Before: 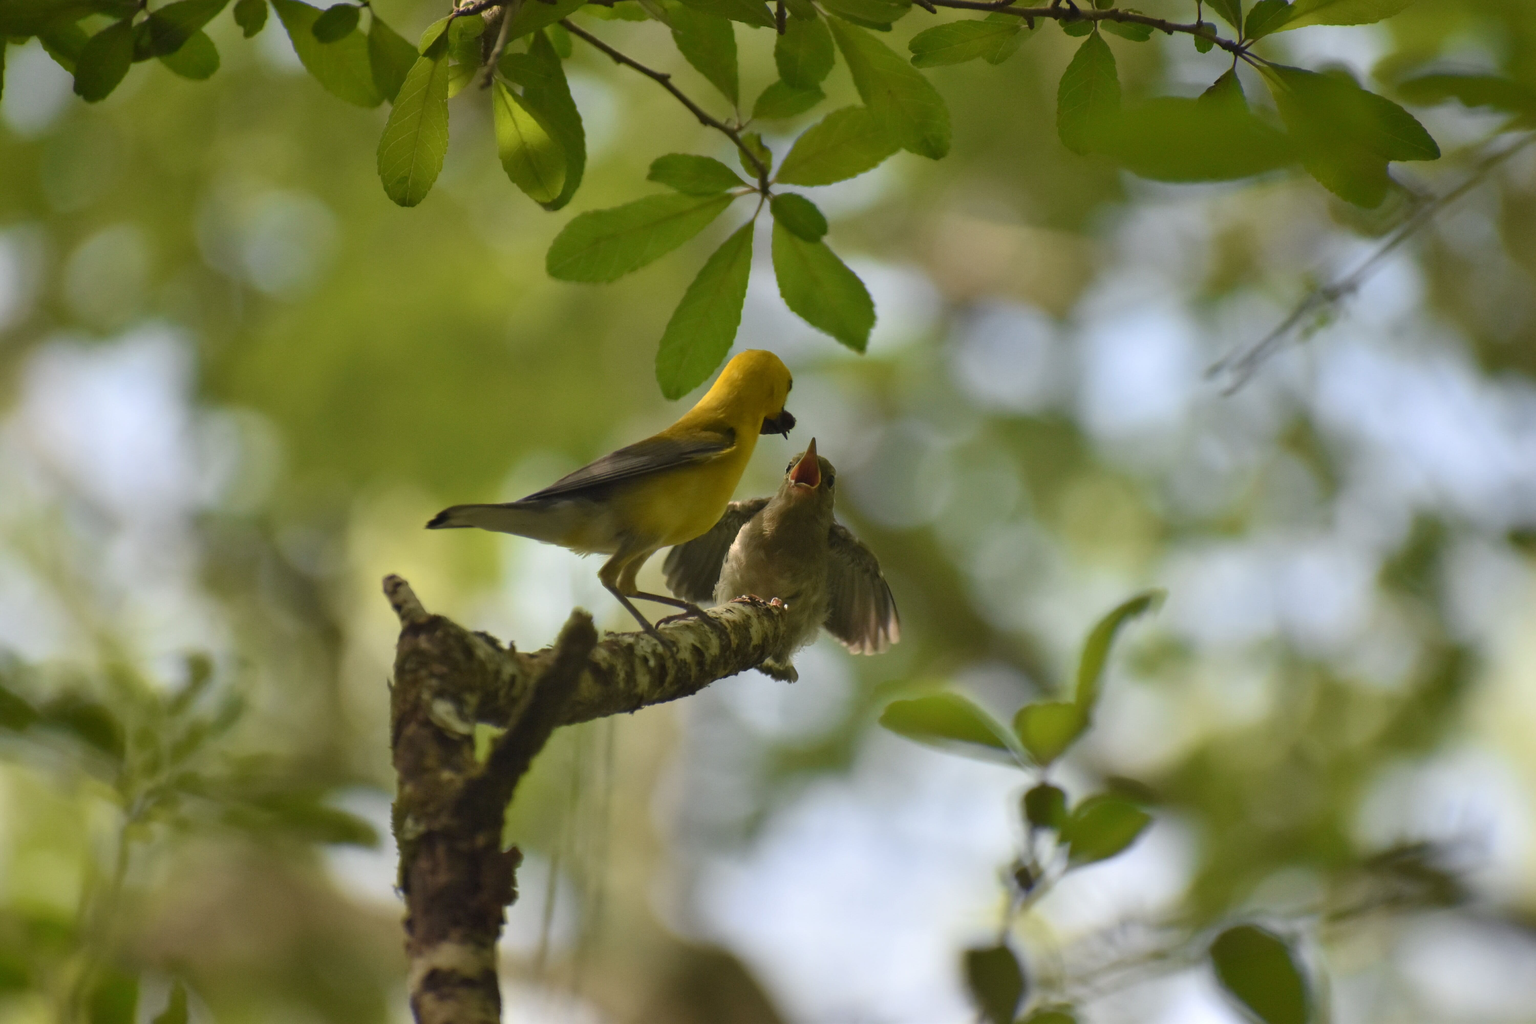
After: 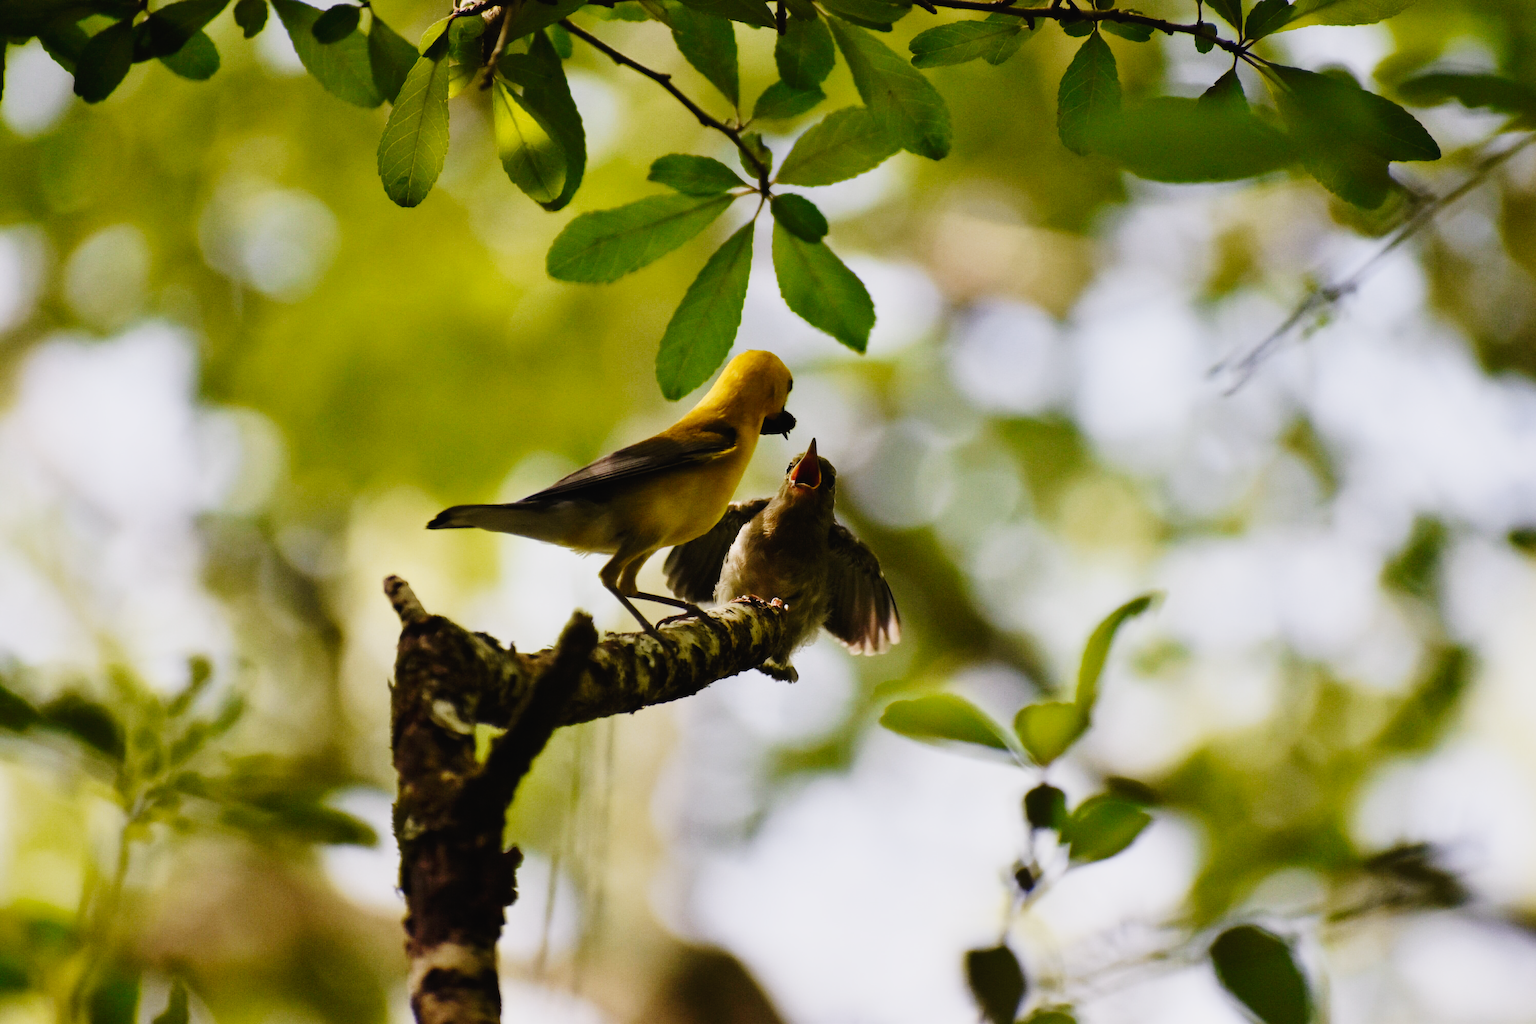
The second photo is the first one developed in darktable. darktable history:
color contrast: green-magenta contrast 0.96
white balance: red 1.05, blue 1.072
contrast brightness saturation: saturation -0.05
sigmoid: contrast 1.7, skew -0.2, preserve hue 0%, red attenuation 0.1, red rotation 0.035, green attenuation 0.1, green rotation -0.017, blue attenuation 0.15, blue rotation -0.052, base primaries Rec2020
tone curve: curves: ch0 [(0, 0) (0.003, 0.016) (0.011, 0.019) (0.025, 0.023) (0.044, 0.029) (0.069, 0.042) (0.1, 0.068) (0.136, 0.101) (0.177, 0.143) (0.224, 0.21) (0.277, 0.289) (0.335, 0.379) (0.399, 0.476) (0.468, 0.569) (0.543, 0.654) (0.623, 0.75) (0.709, 0.822) (0.801, 0.893) (0.898, 0.946) (1, 1)], preserve colors none
